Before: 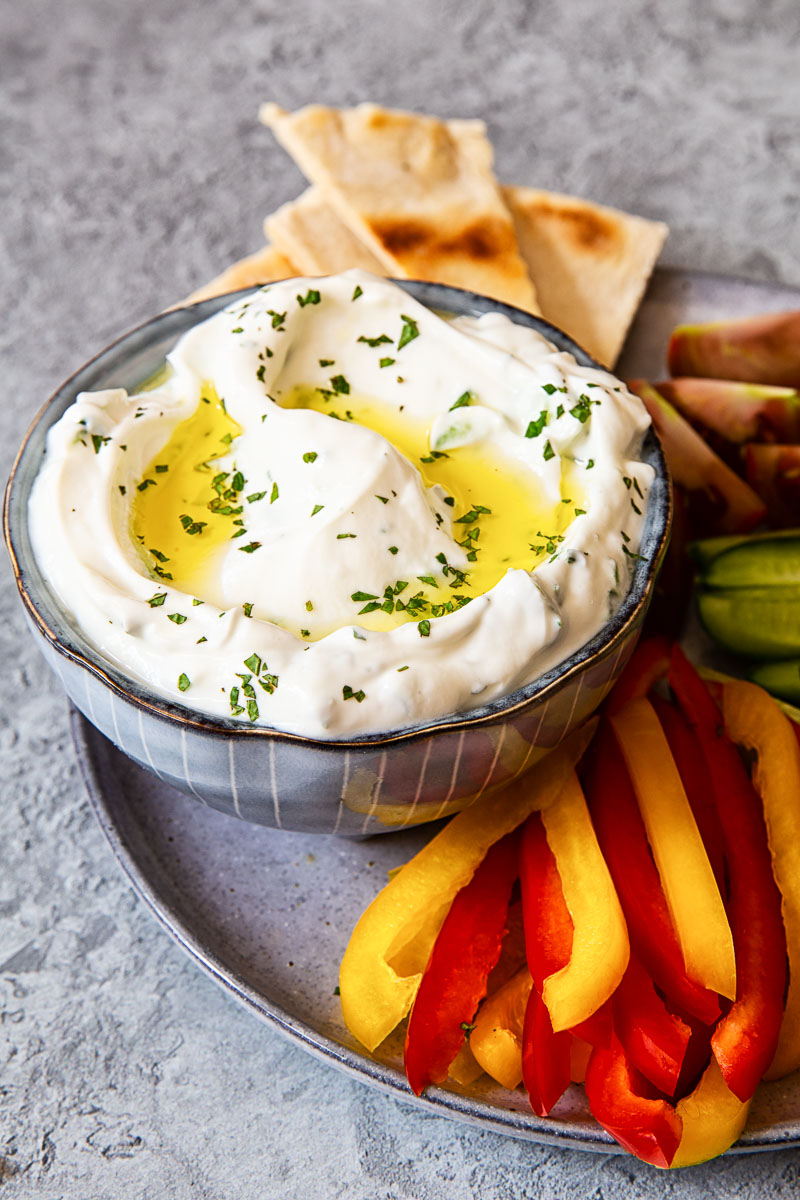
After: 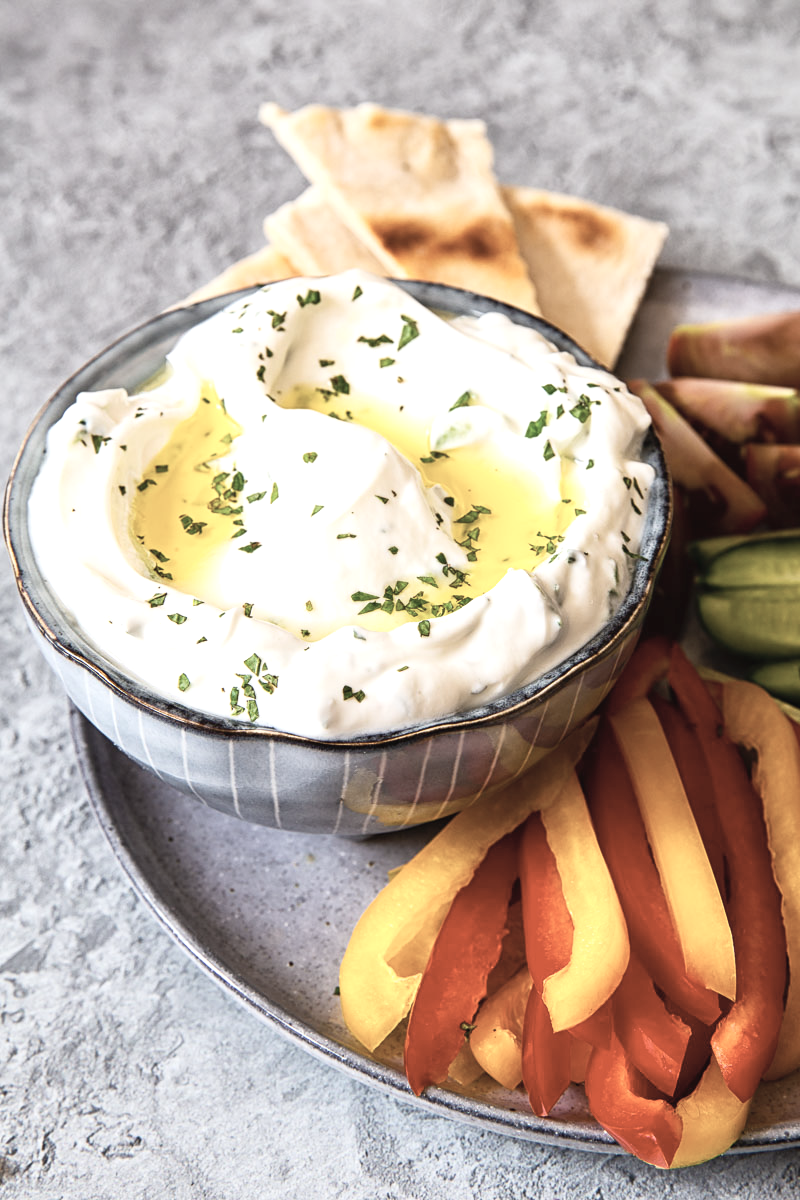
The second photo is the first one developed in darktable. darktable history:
color correction: highlights b* 0.014, saturation 0.979
tone curve: curves: ch0 [(0, 0) (0.003, 0.003) (0.011, 0.011) (0.025, 0.026) (0.044, 0.046) (0.069, 0.072) (0.1, 0.103) (0.136, 0.141) (0.177, 0.184) (0.224, 0.233) (0.277, 0.287) (0.335, 0.348) (0.399, 0.414) (0.468, 0.486) (0.543, 0.563) (0.623, 0.647) (0.709, 0.736) (0.801, 0.831) (0.898, 0.92) (1, 1)], color space Lab, independent channels, preserve colors none
contrast brightness saturation: contrast -0.052, saturation -0.398
exposure: exposure 0.45 EV, compensate highlight preservation false
